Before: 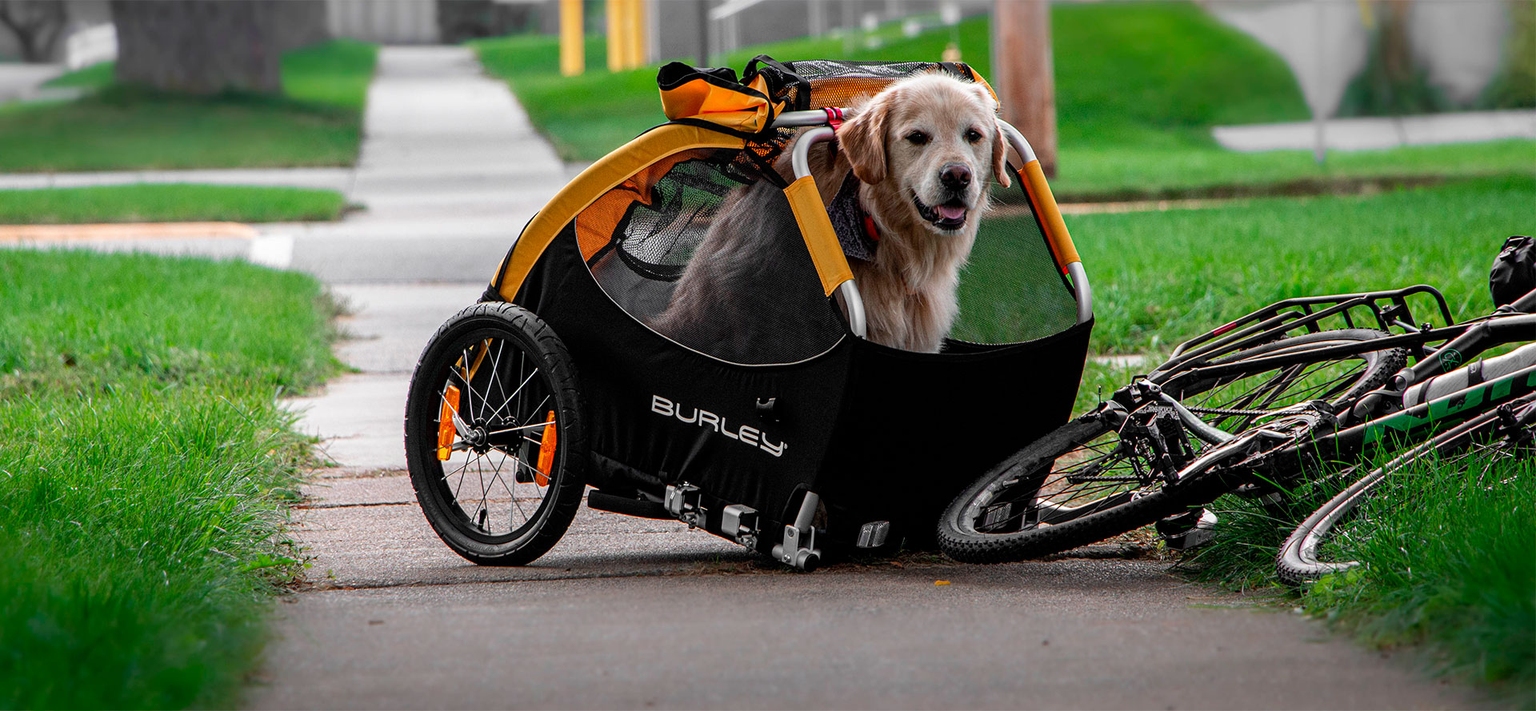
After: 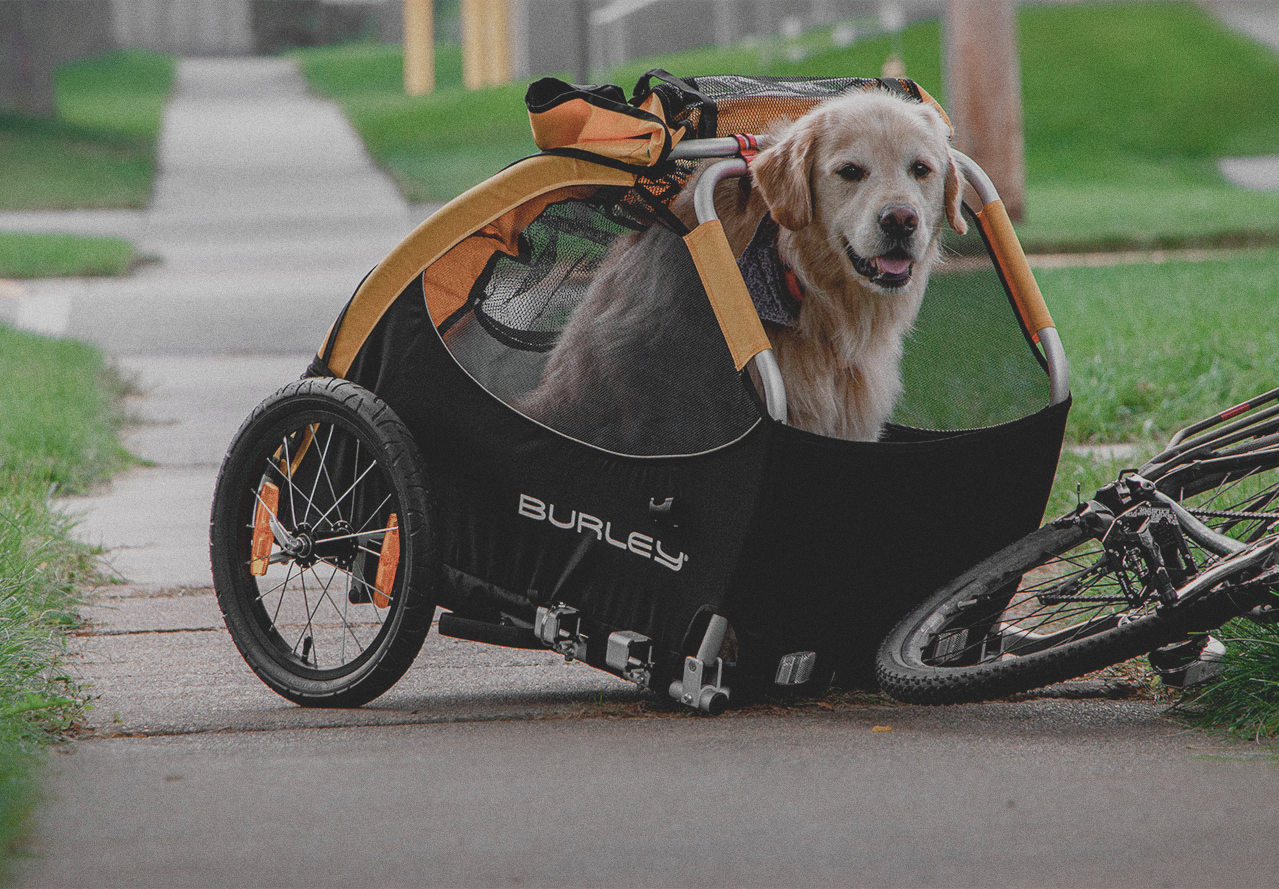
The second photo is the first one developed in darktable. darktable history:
contrast brightness saturation: contrast -0.26, saturation -0.43
grain: coarseness 0.09 ISO
crop: left 15.419%, right 17.914%
color balance rgb: shadows lift › chroma 1%, shadows lift › hue 113°, highlights gain › chroma 0.2%, highlights gain › hue 333°, perceptual saturation grading › global saturation 20%, perceptual saturation grading › highlights -50%, perceptual saturation grading › shadows 25%, contrast -10%
